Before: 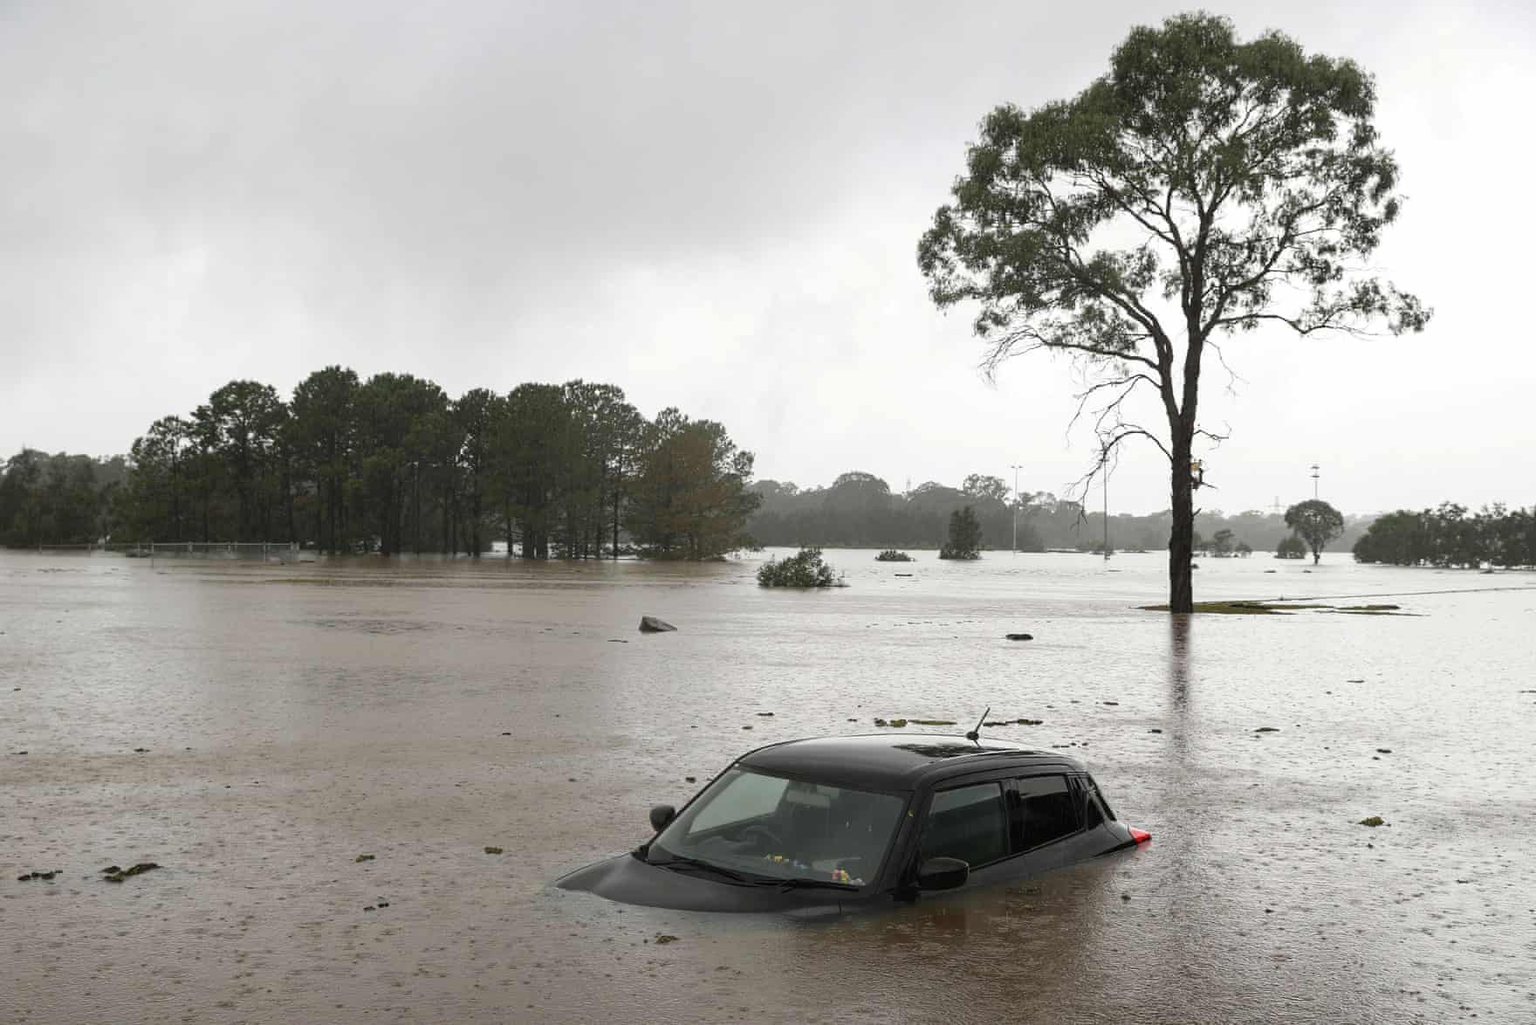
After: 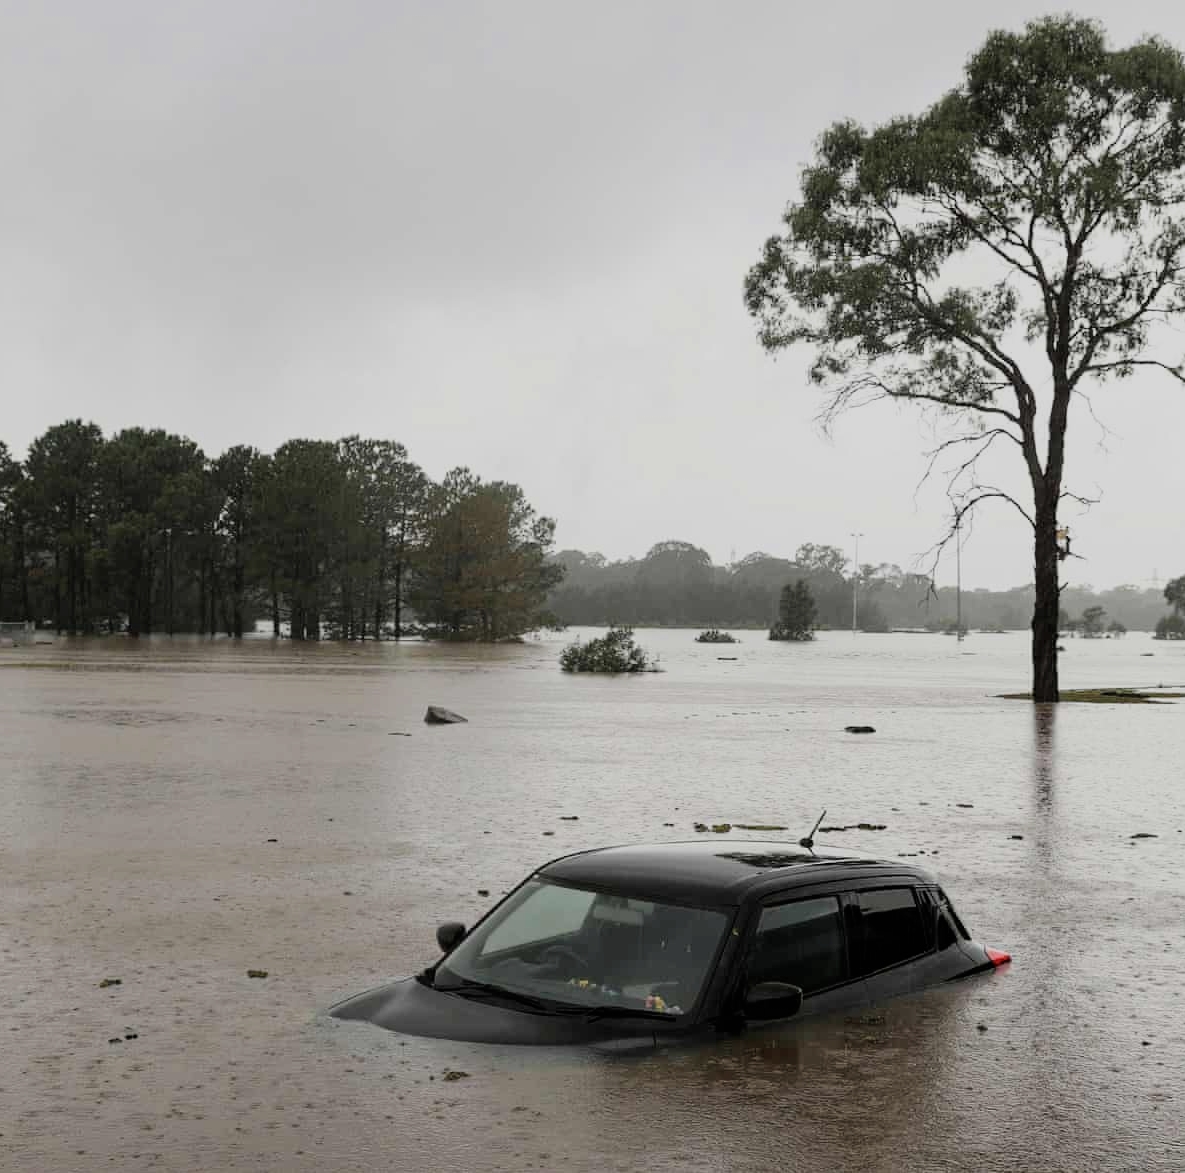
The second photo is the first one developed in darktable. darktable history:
filmic rgb: black relative exposure -7.65 EV, white relative exposure 4.56 EV, hardness 3.61, contrast 1.058
crop and rotate: left 17.517%, right 15.141%
